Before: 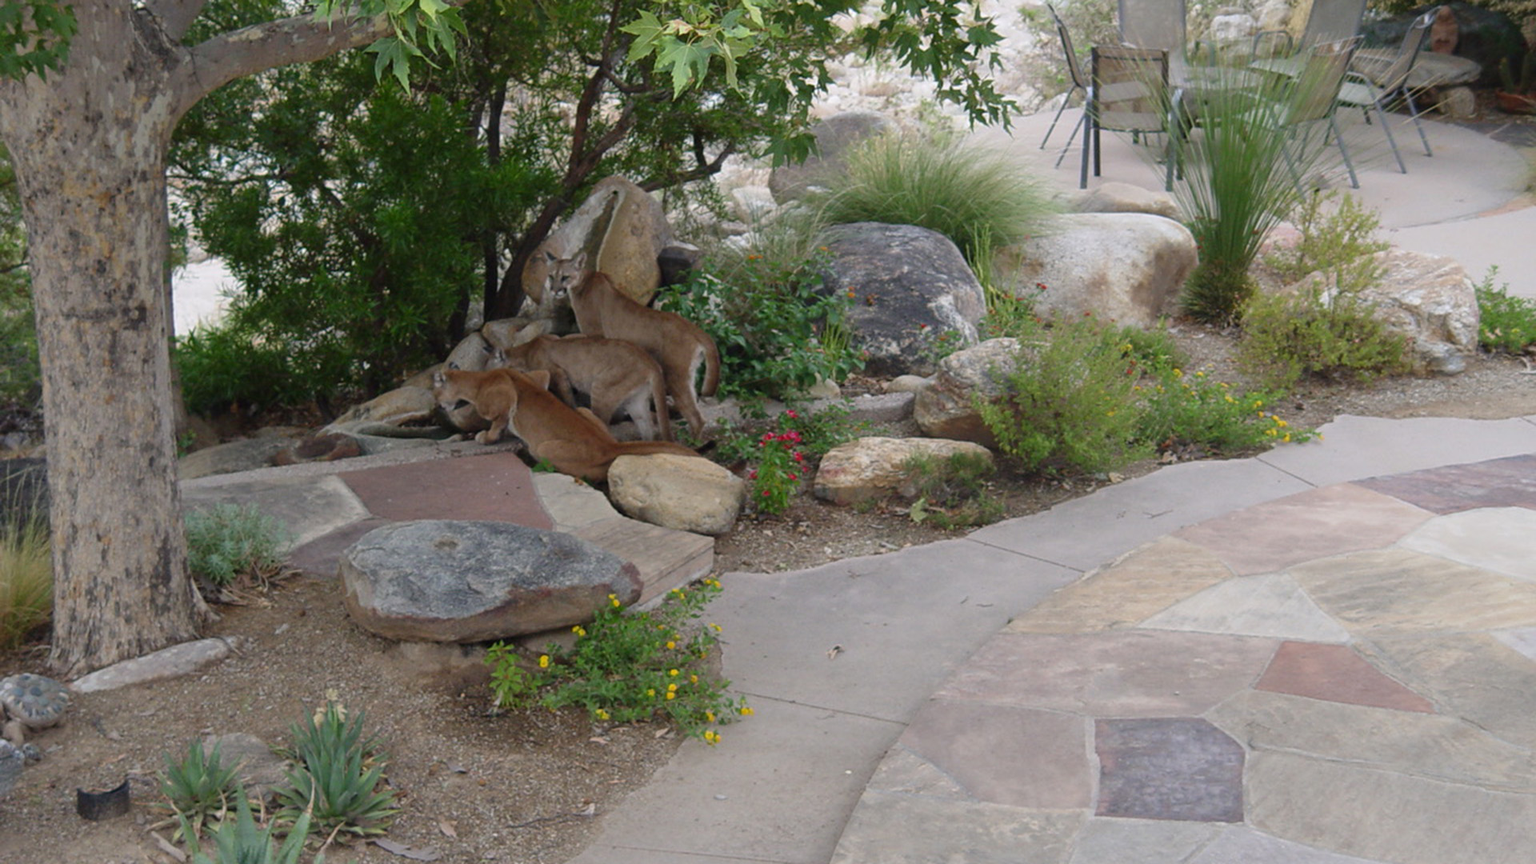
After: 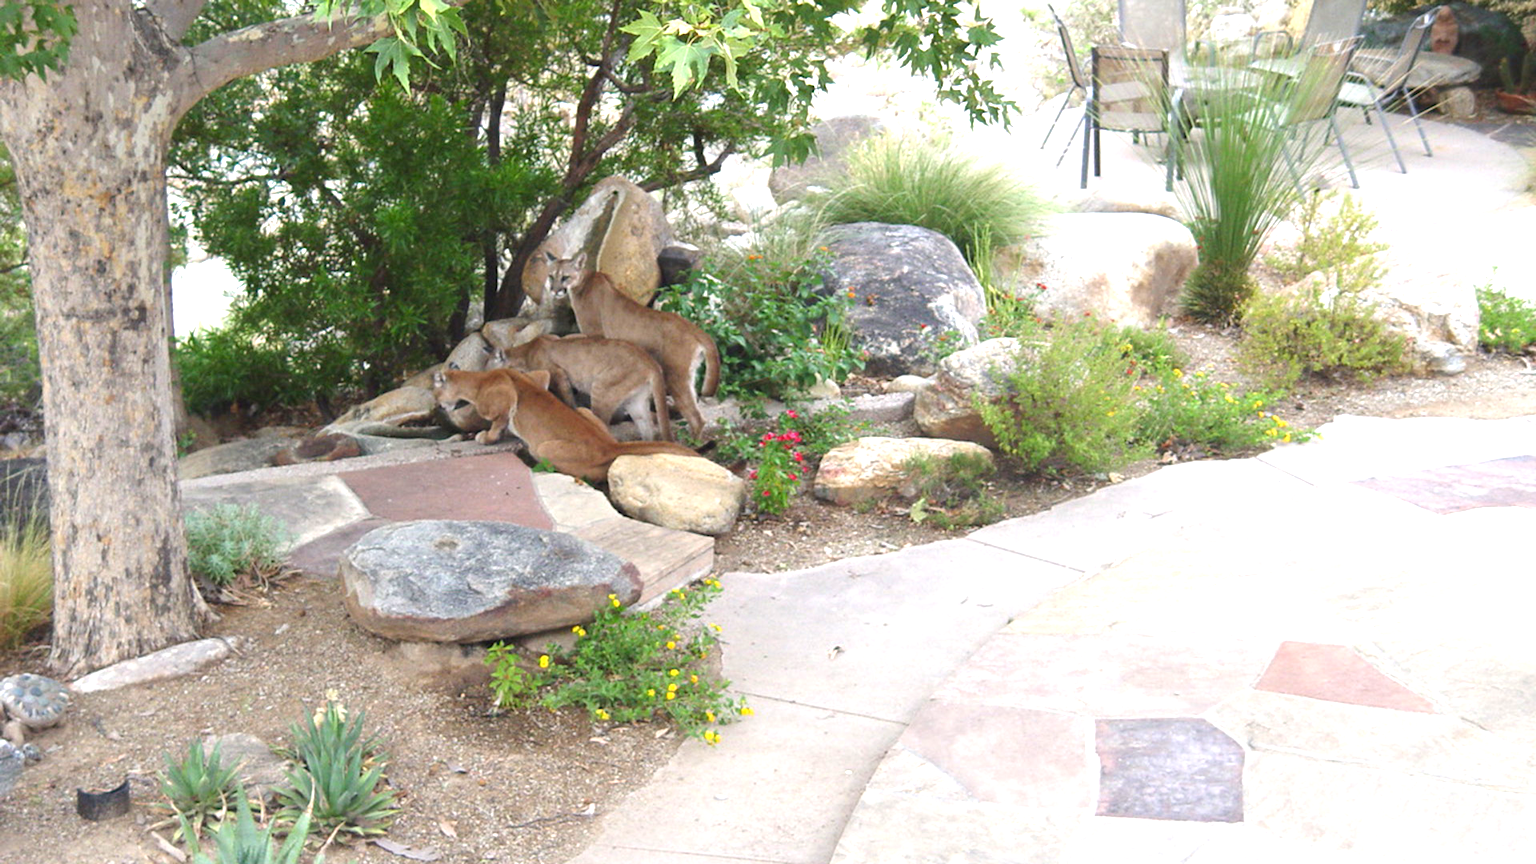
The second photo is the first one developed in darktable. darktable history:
exposure: black level correction 0, exposure 1.473 EV, compensate exposure bias true, compensate highlight preservation false
